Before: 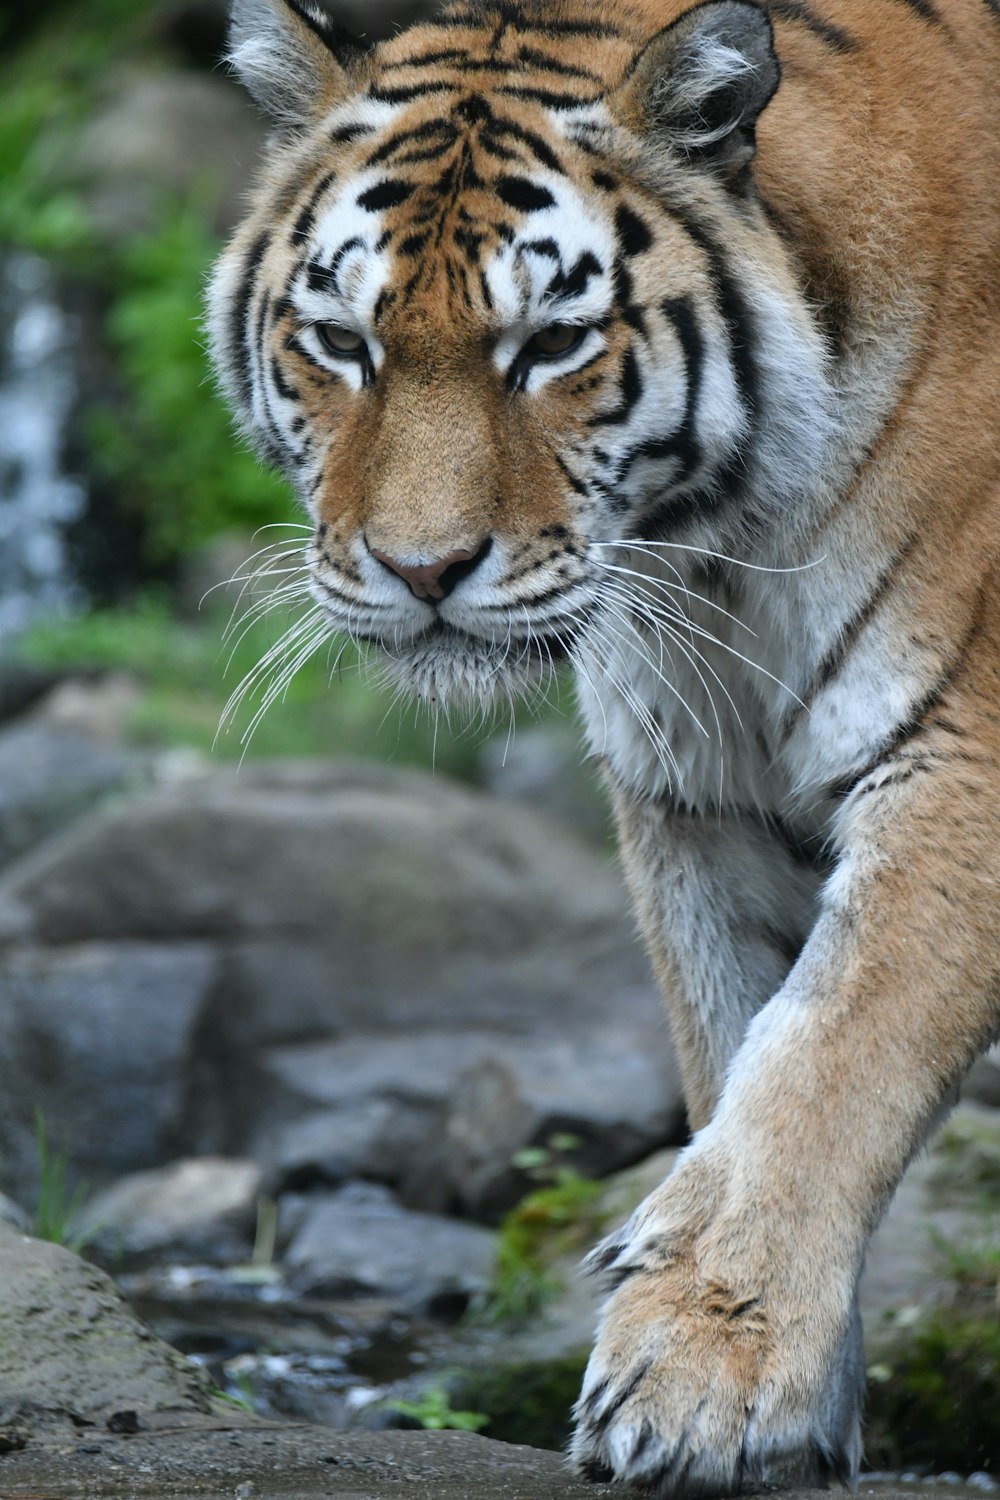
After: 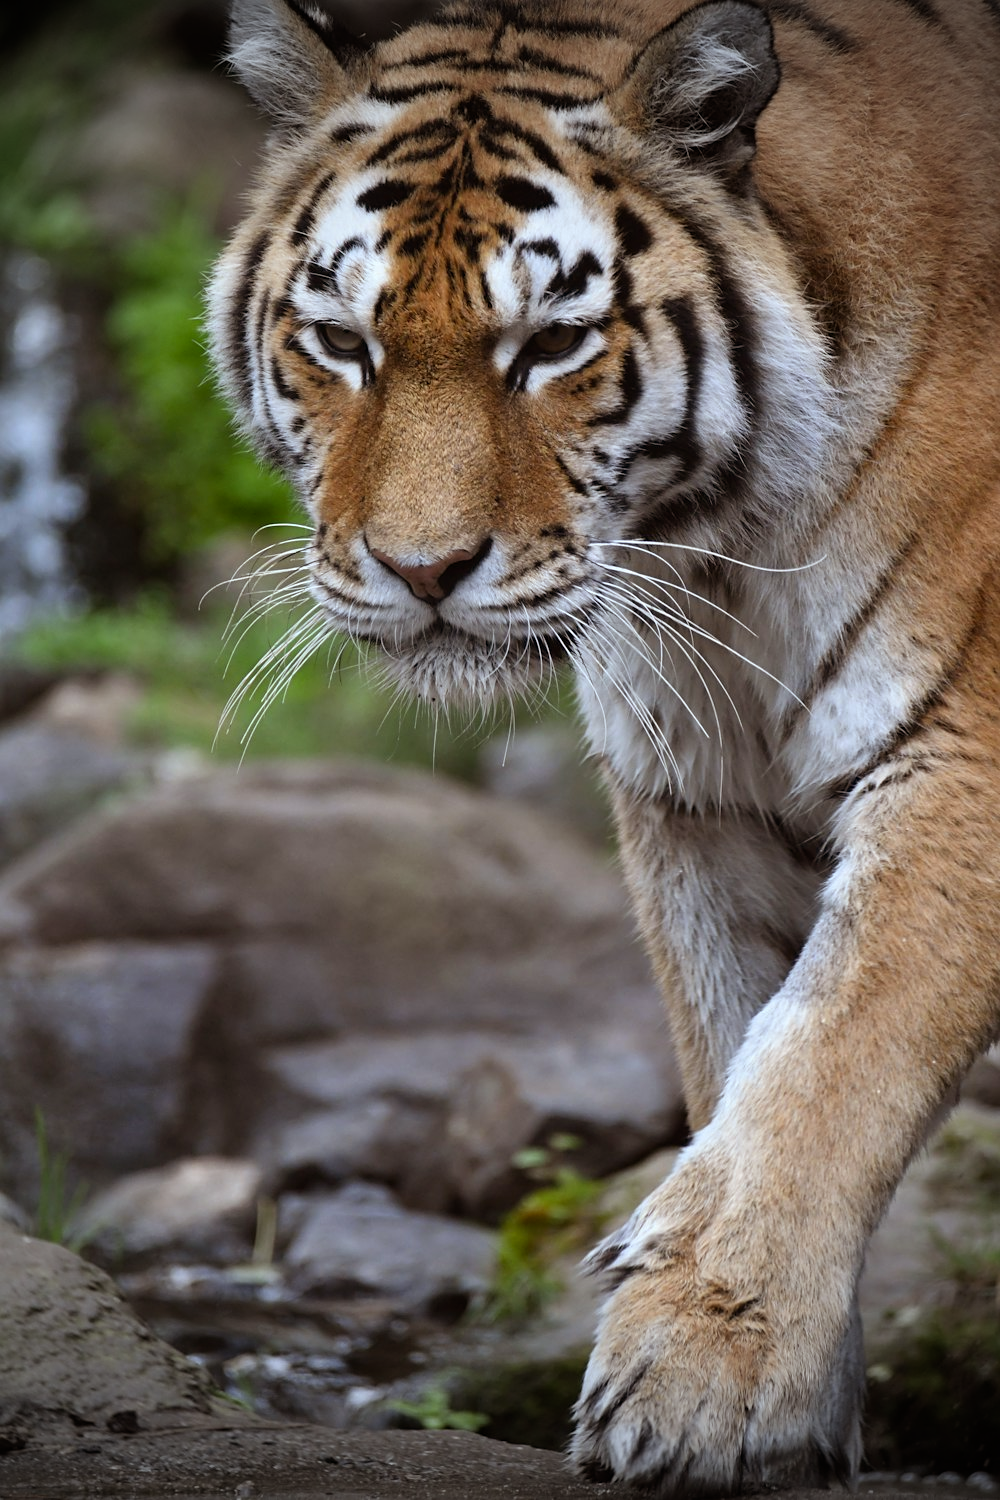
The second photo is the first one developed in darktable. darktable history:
rgb levels: mode RGB, independent channels, levels [[0, 0.5, 1], [0, 0.521, 1], [0, 0.536, 1]]
vignetting: fall-off start 75%, brightness -0.692, width/height ratio 1.084
sharpen: amount 0.2
